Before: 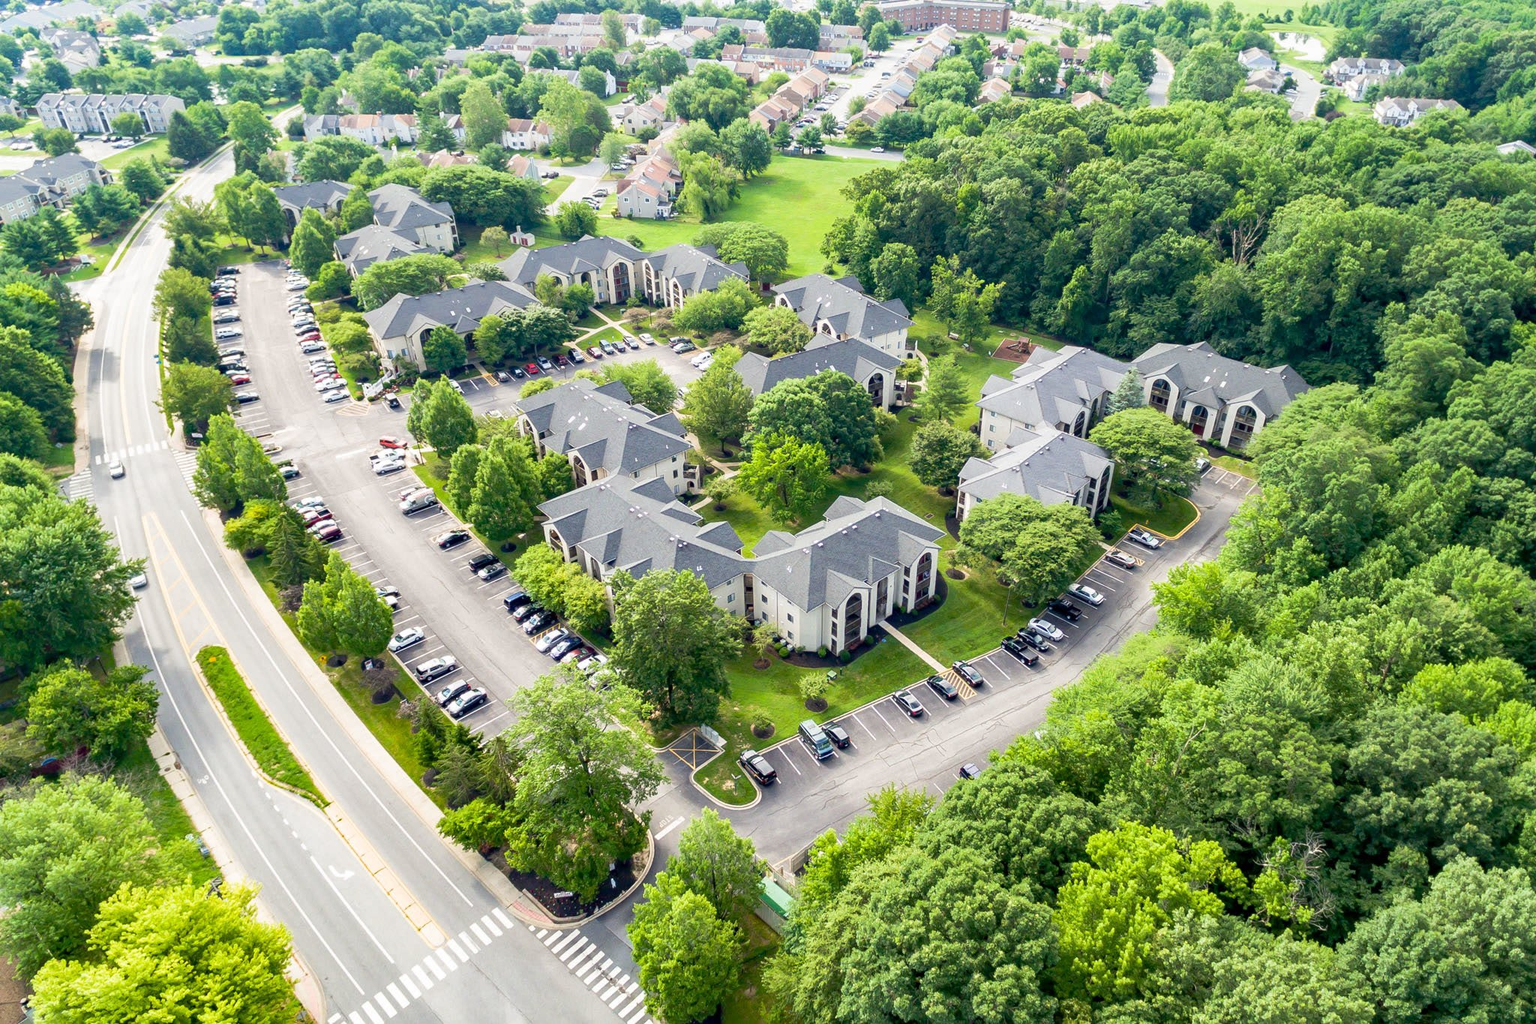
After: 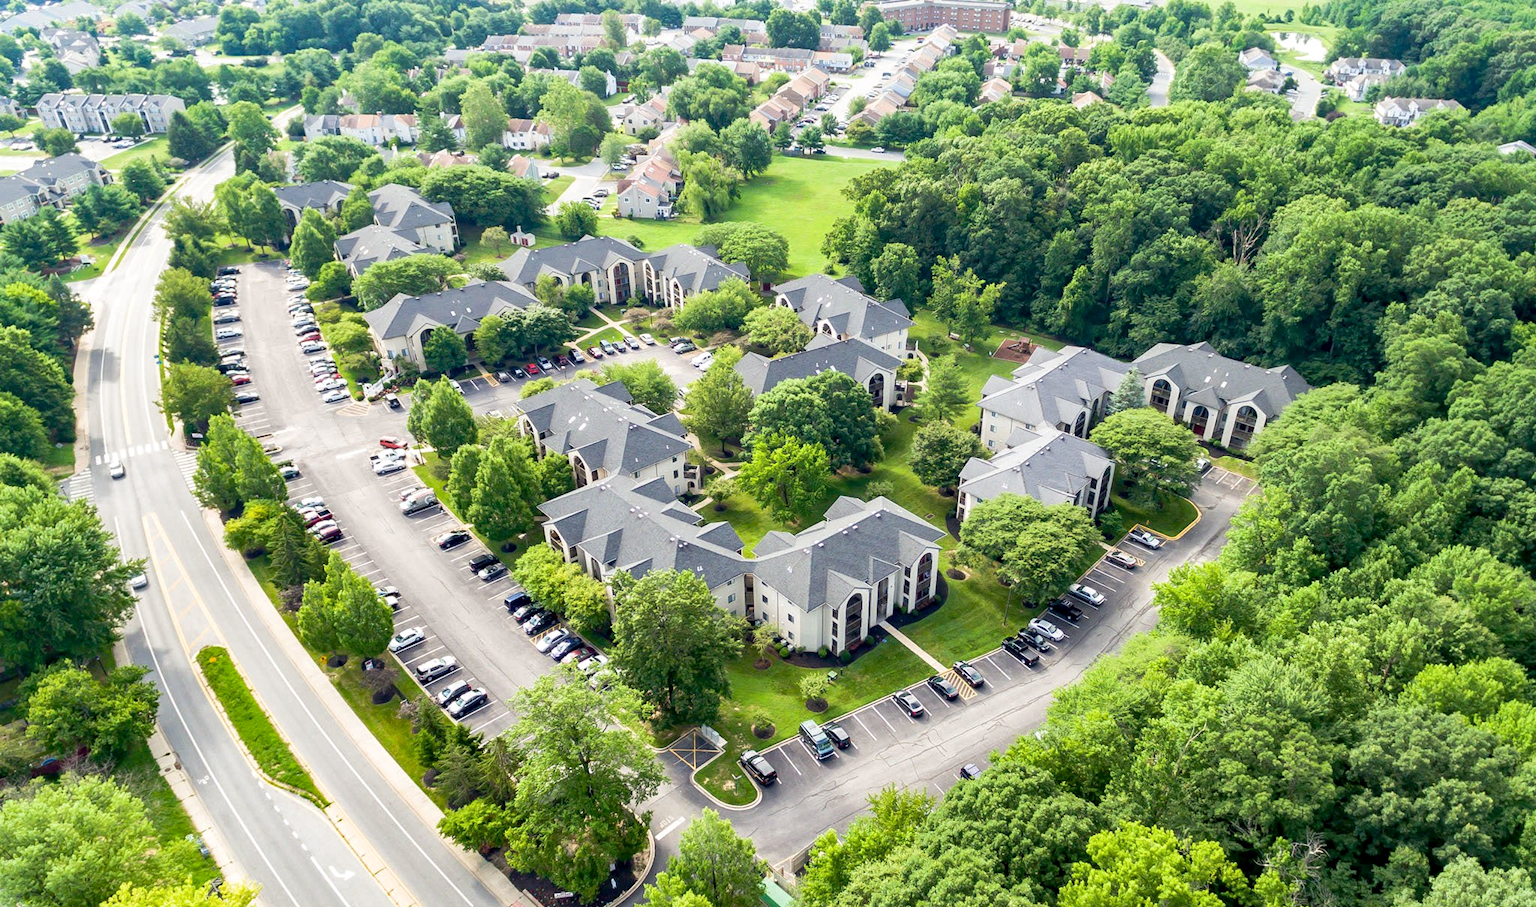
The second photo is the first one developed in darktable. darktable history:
local contrast: mode bilateral grid, contrast 19, coarseness 51, detail 120%, midtone range 0.2
crop and rotate: top 0%, bottom 11.354%
